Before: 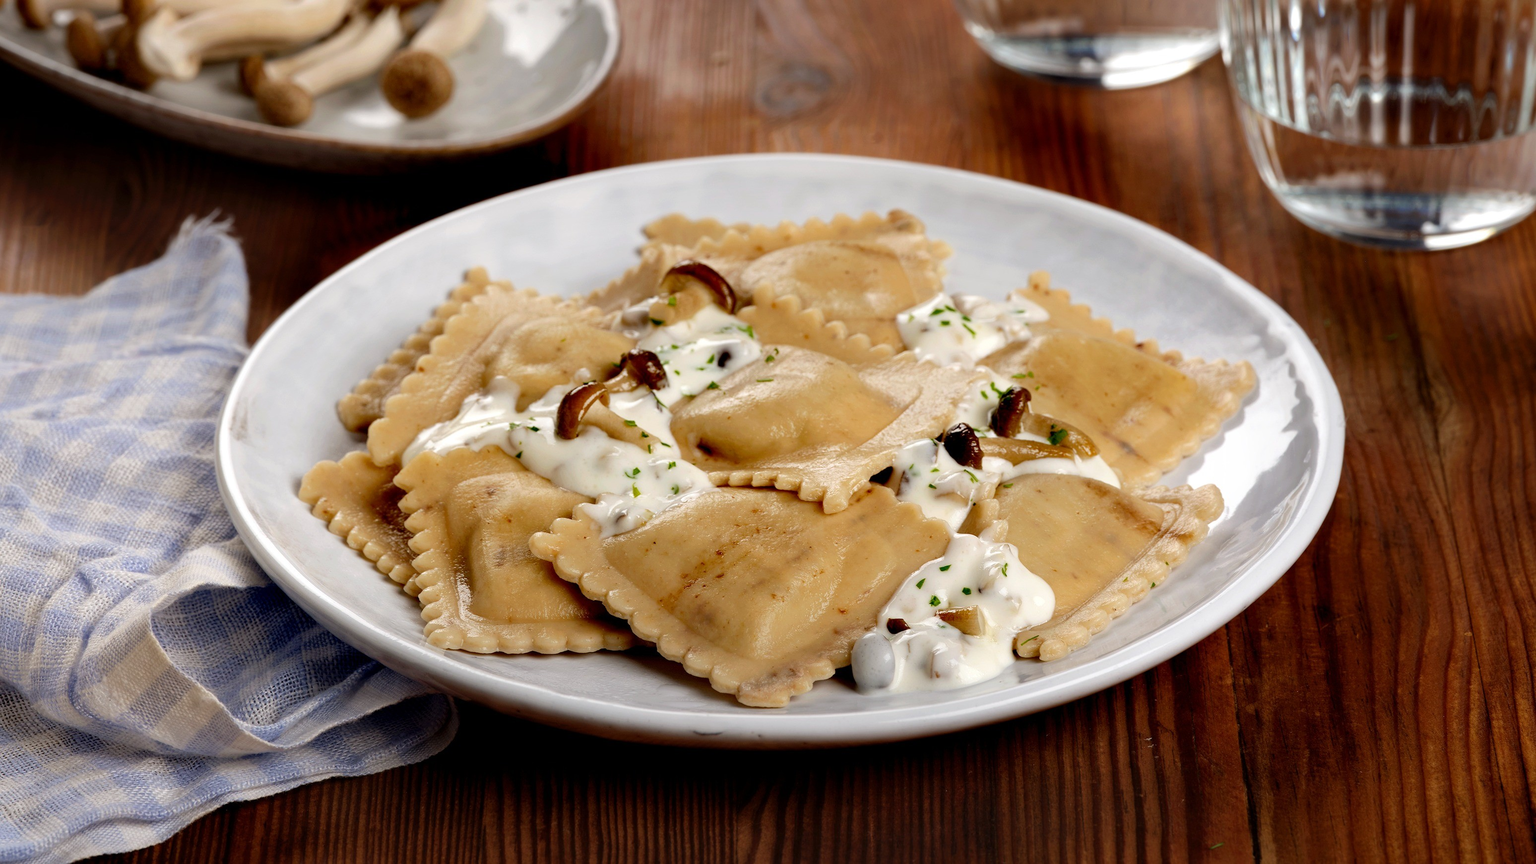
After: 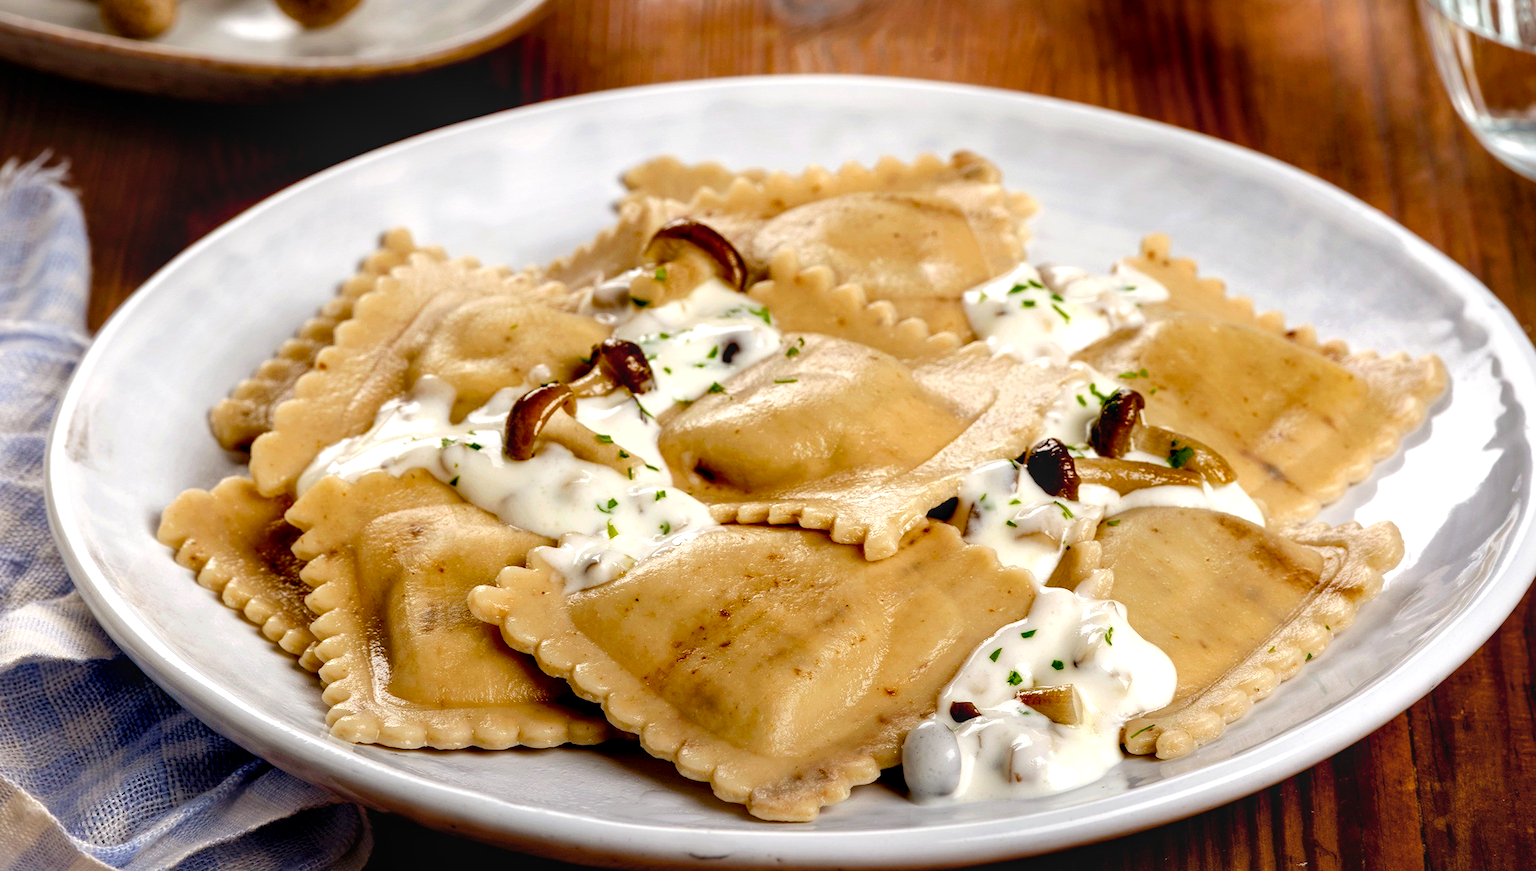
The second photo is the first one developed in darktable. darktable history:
crop and rotate: left 11.886%, top 11.337%, right 13.9%, bottom 13.722%
local contrast: on, module defaults
color balance rgb: power › hue 170.33°, perceptual saturation grading › global saturation 20%, perceptual saturation grading › highlights -24.959%, perceptual saturation grading › shadows 25.625%, global vibrance 20%
exposure: exposure 0.375 EV, compensate highlight preservation false
